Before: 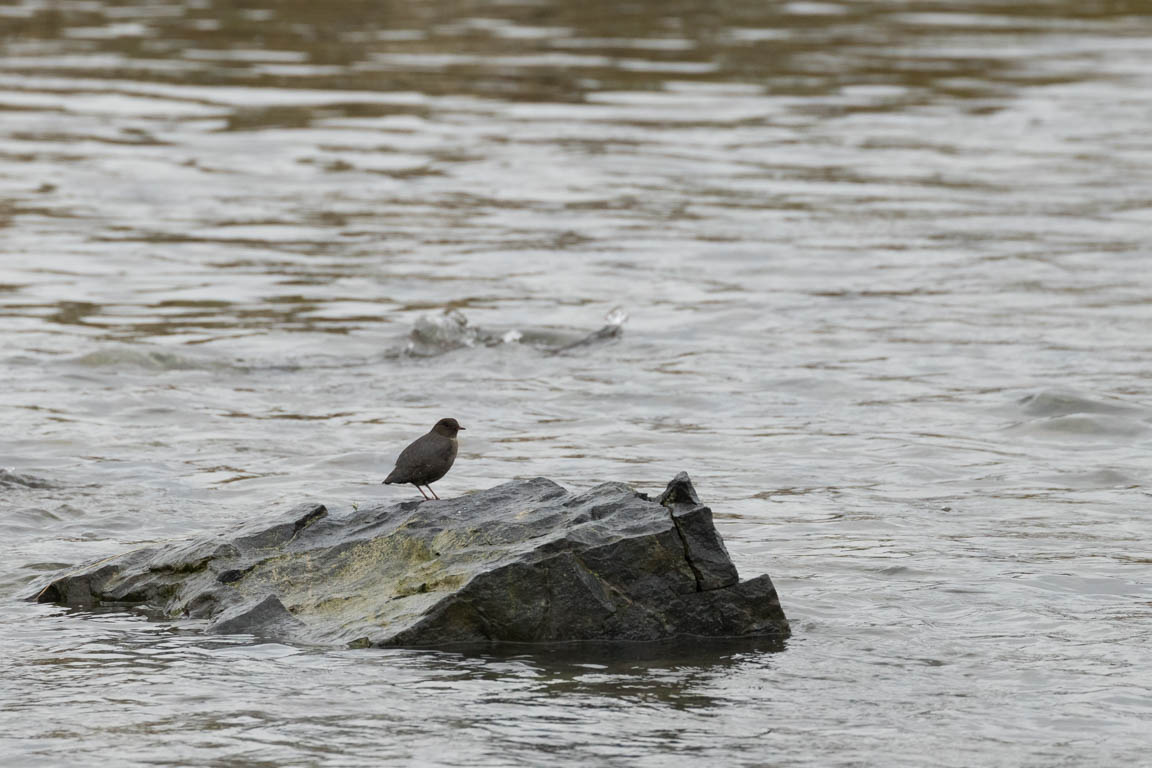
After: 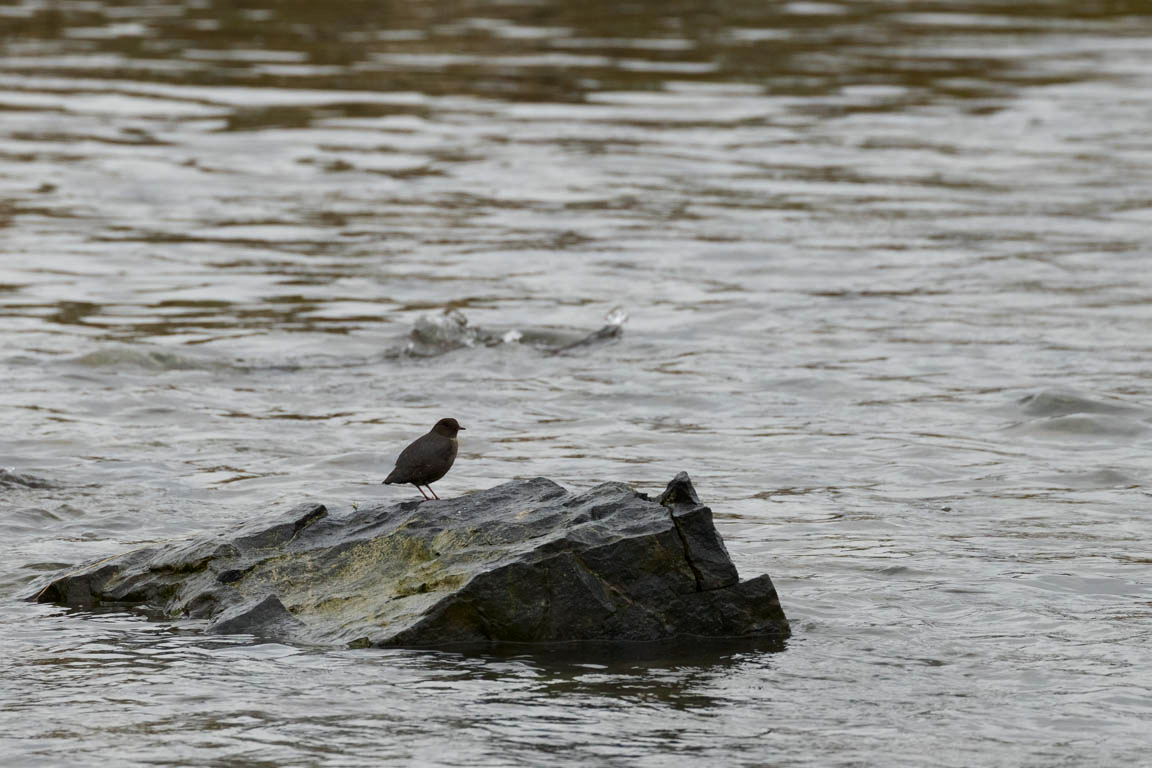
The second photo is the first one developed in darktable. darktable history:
contrast brightness saturation: contrast 0.068, brightness -0.141, saturation 0.112
